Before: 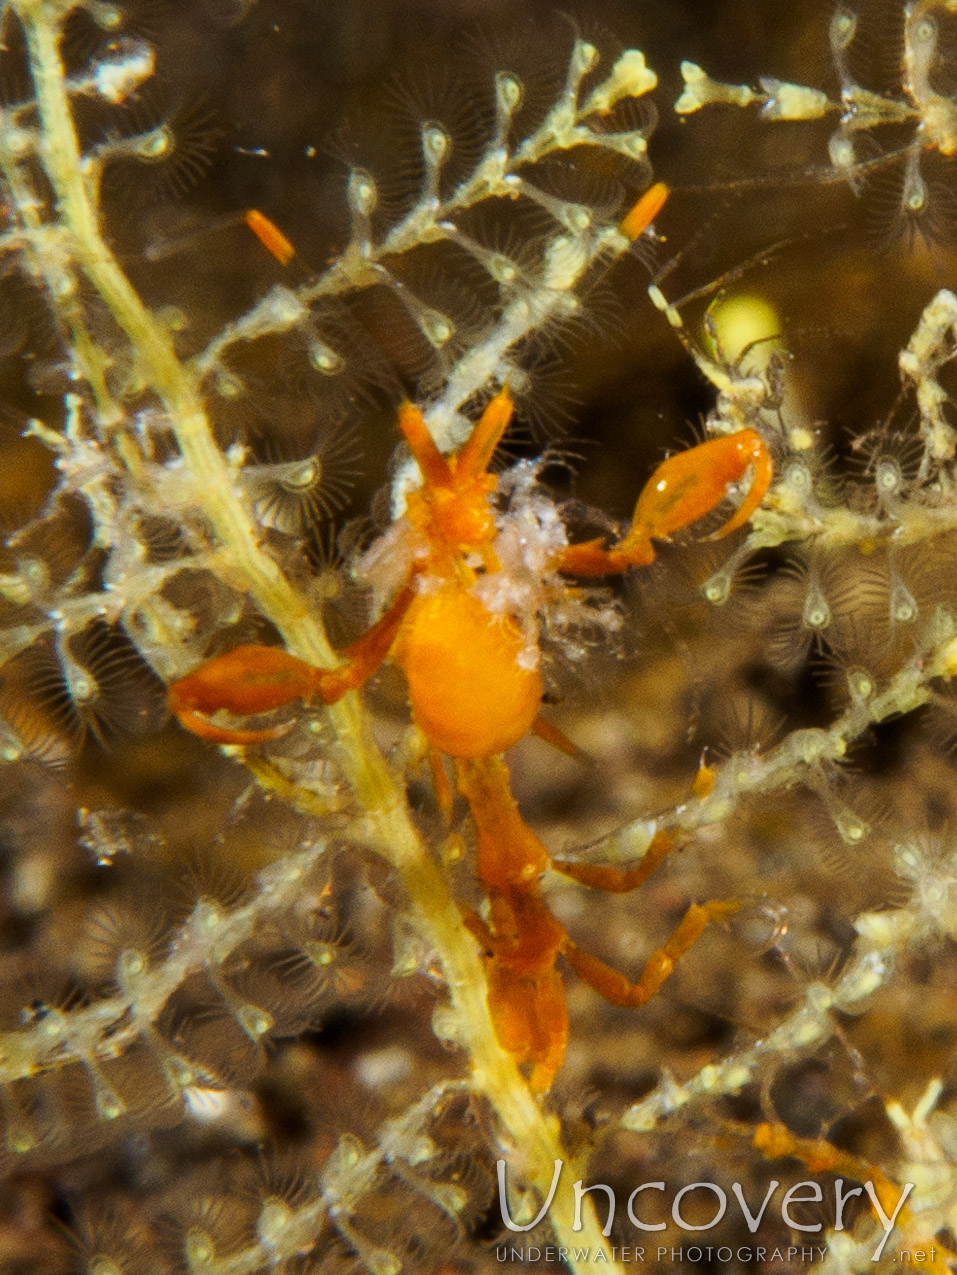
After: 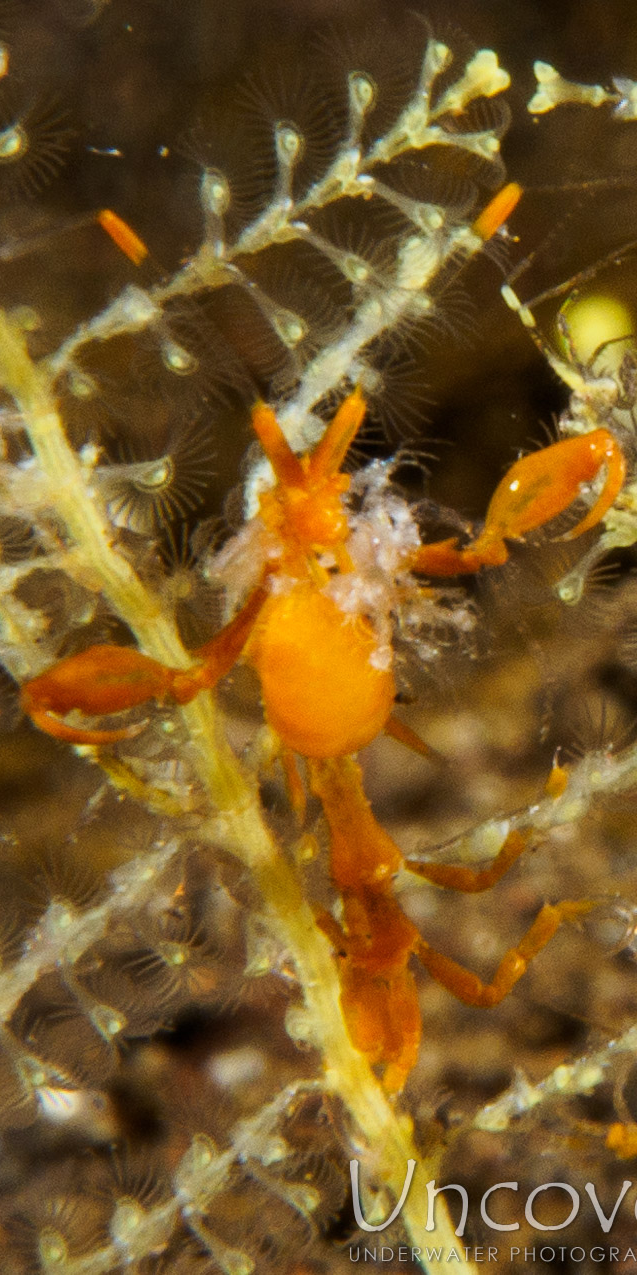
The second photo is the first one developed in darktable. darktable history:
crop and rotate: left 15.397%, right 17.981%
